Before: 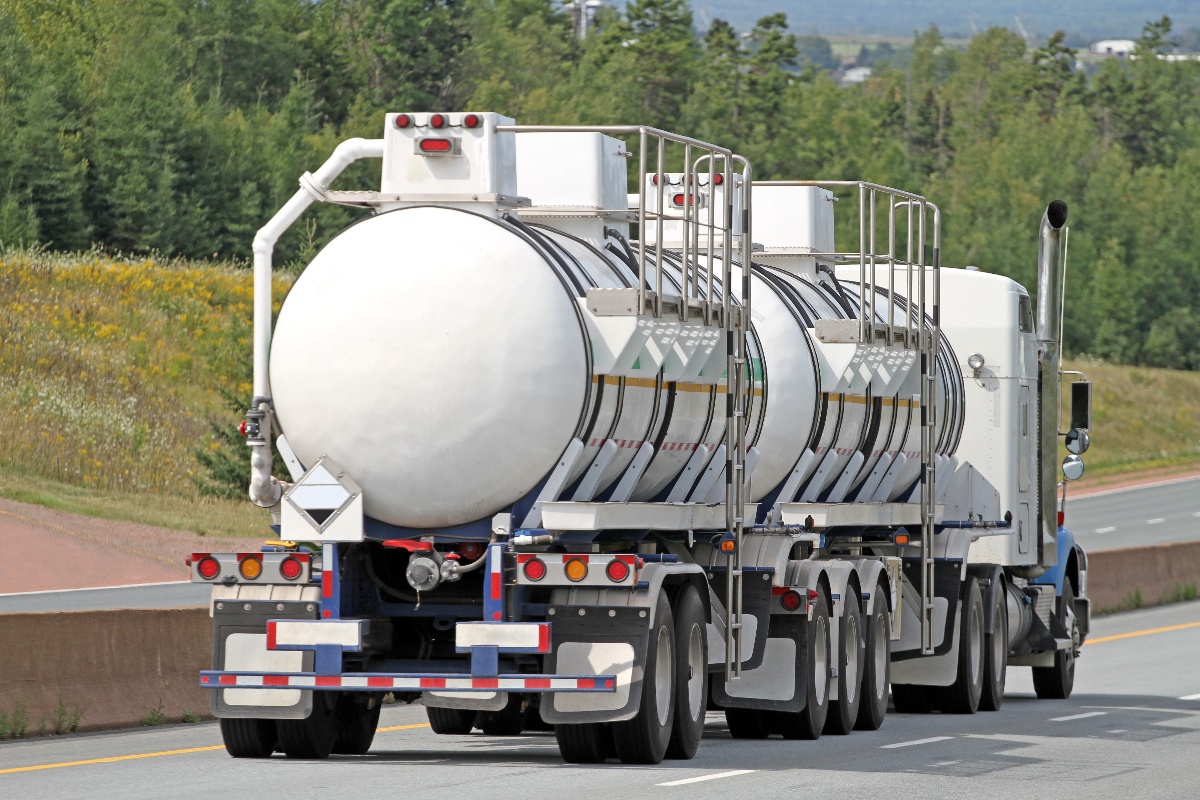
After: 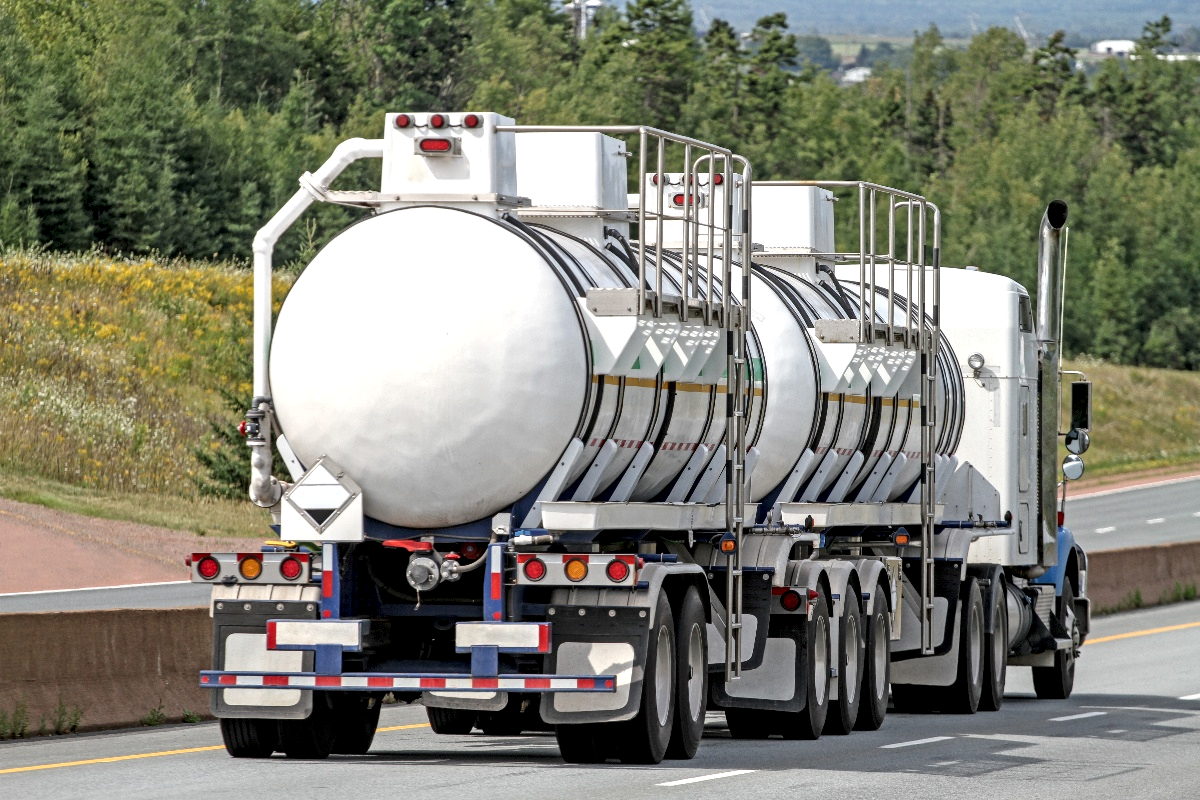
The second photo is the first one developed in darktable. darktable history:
local contrast: highlights 60%, shadows 62%, detail 160%
